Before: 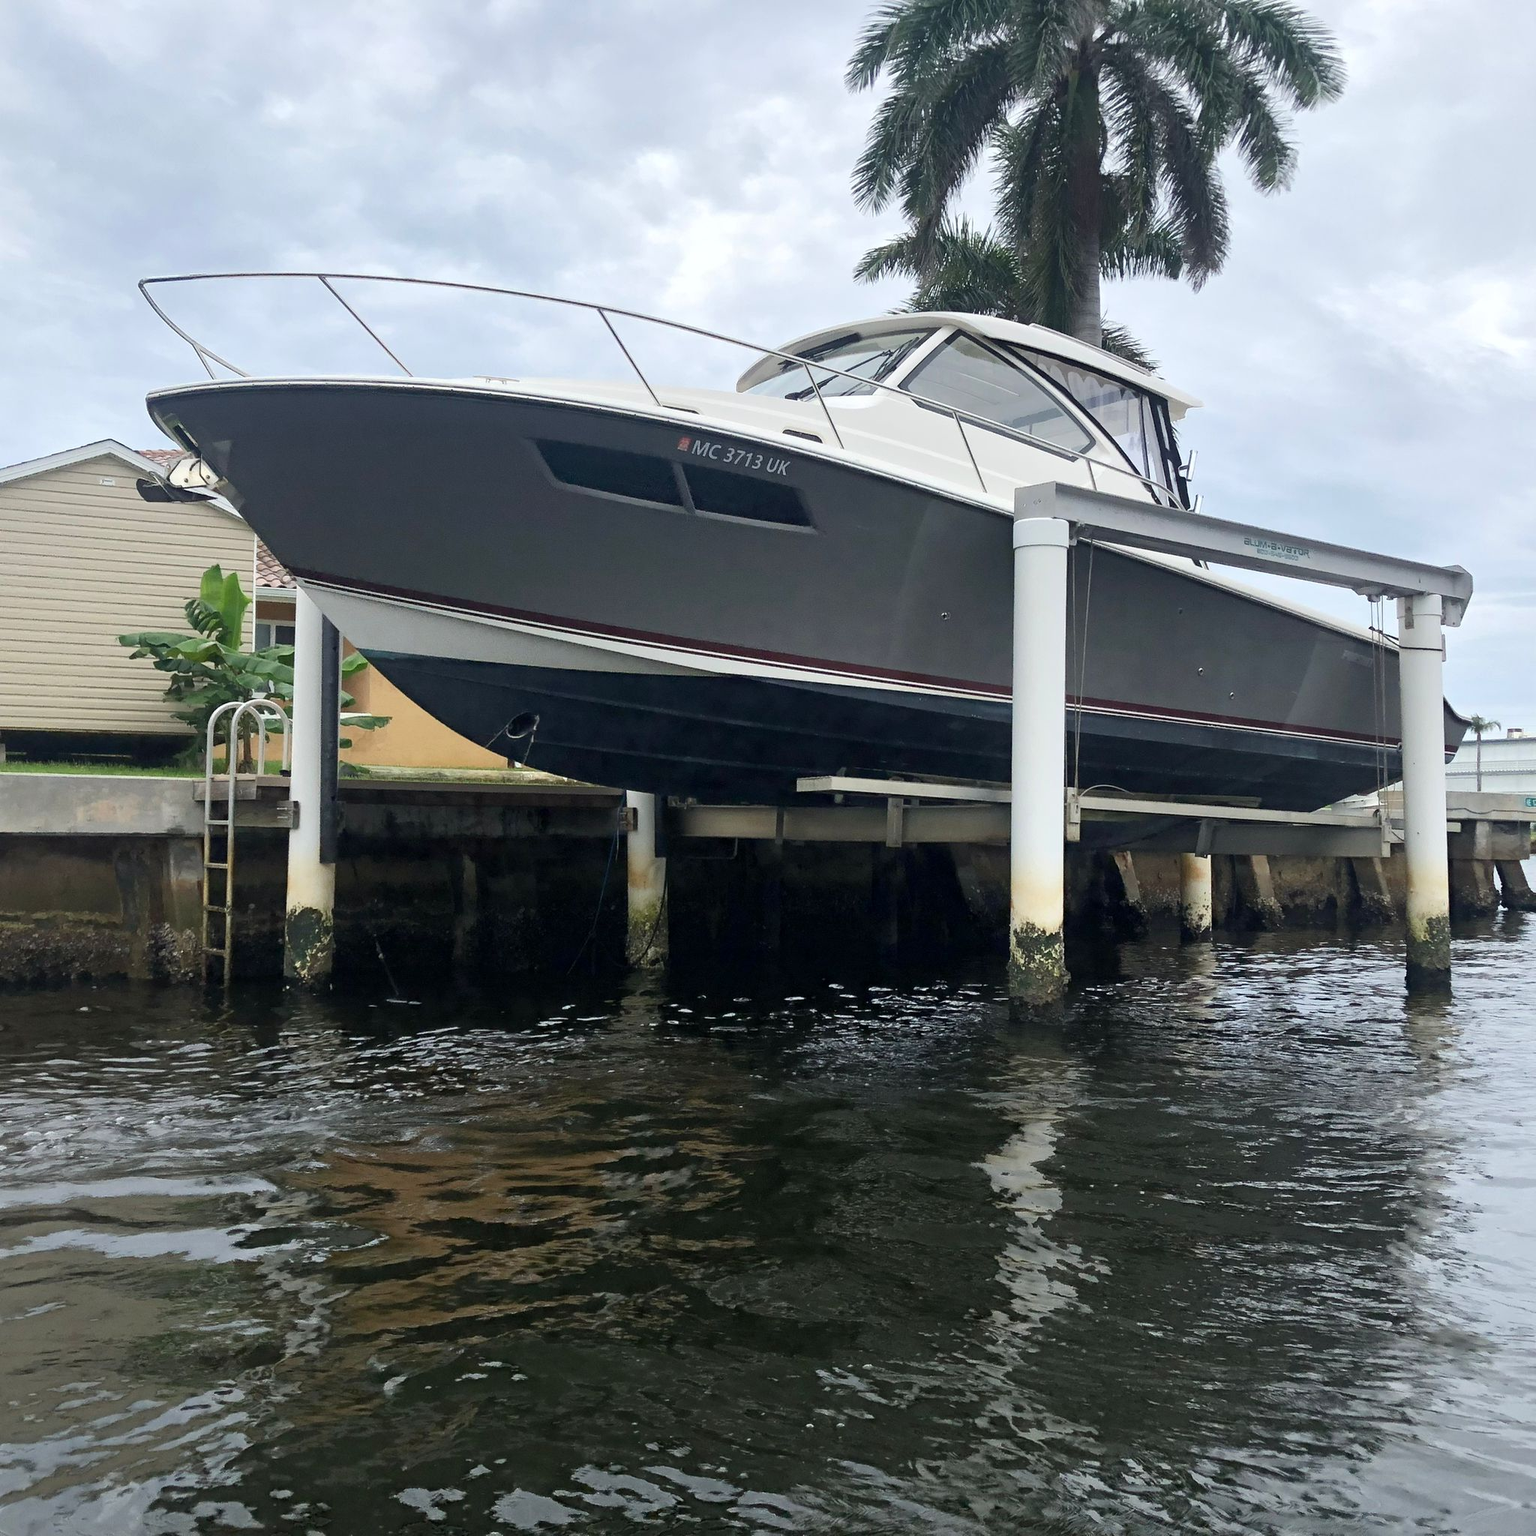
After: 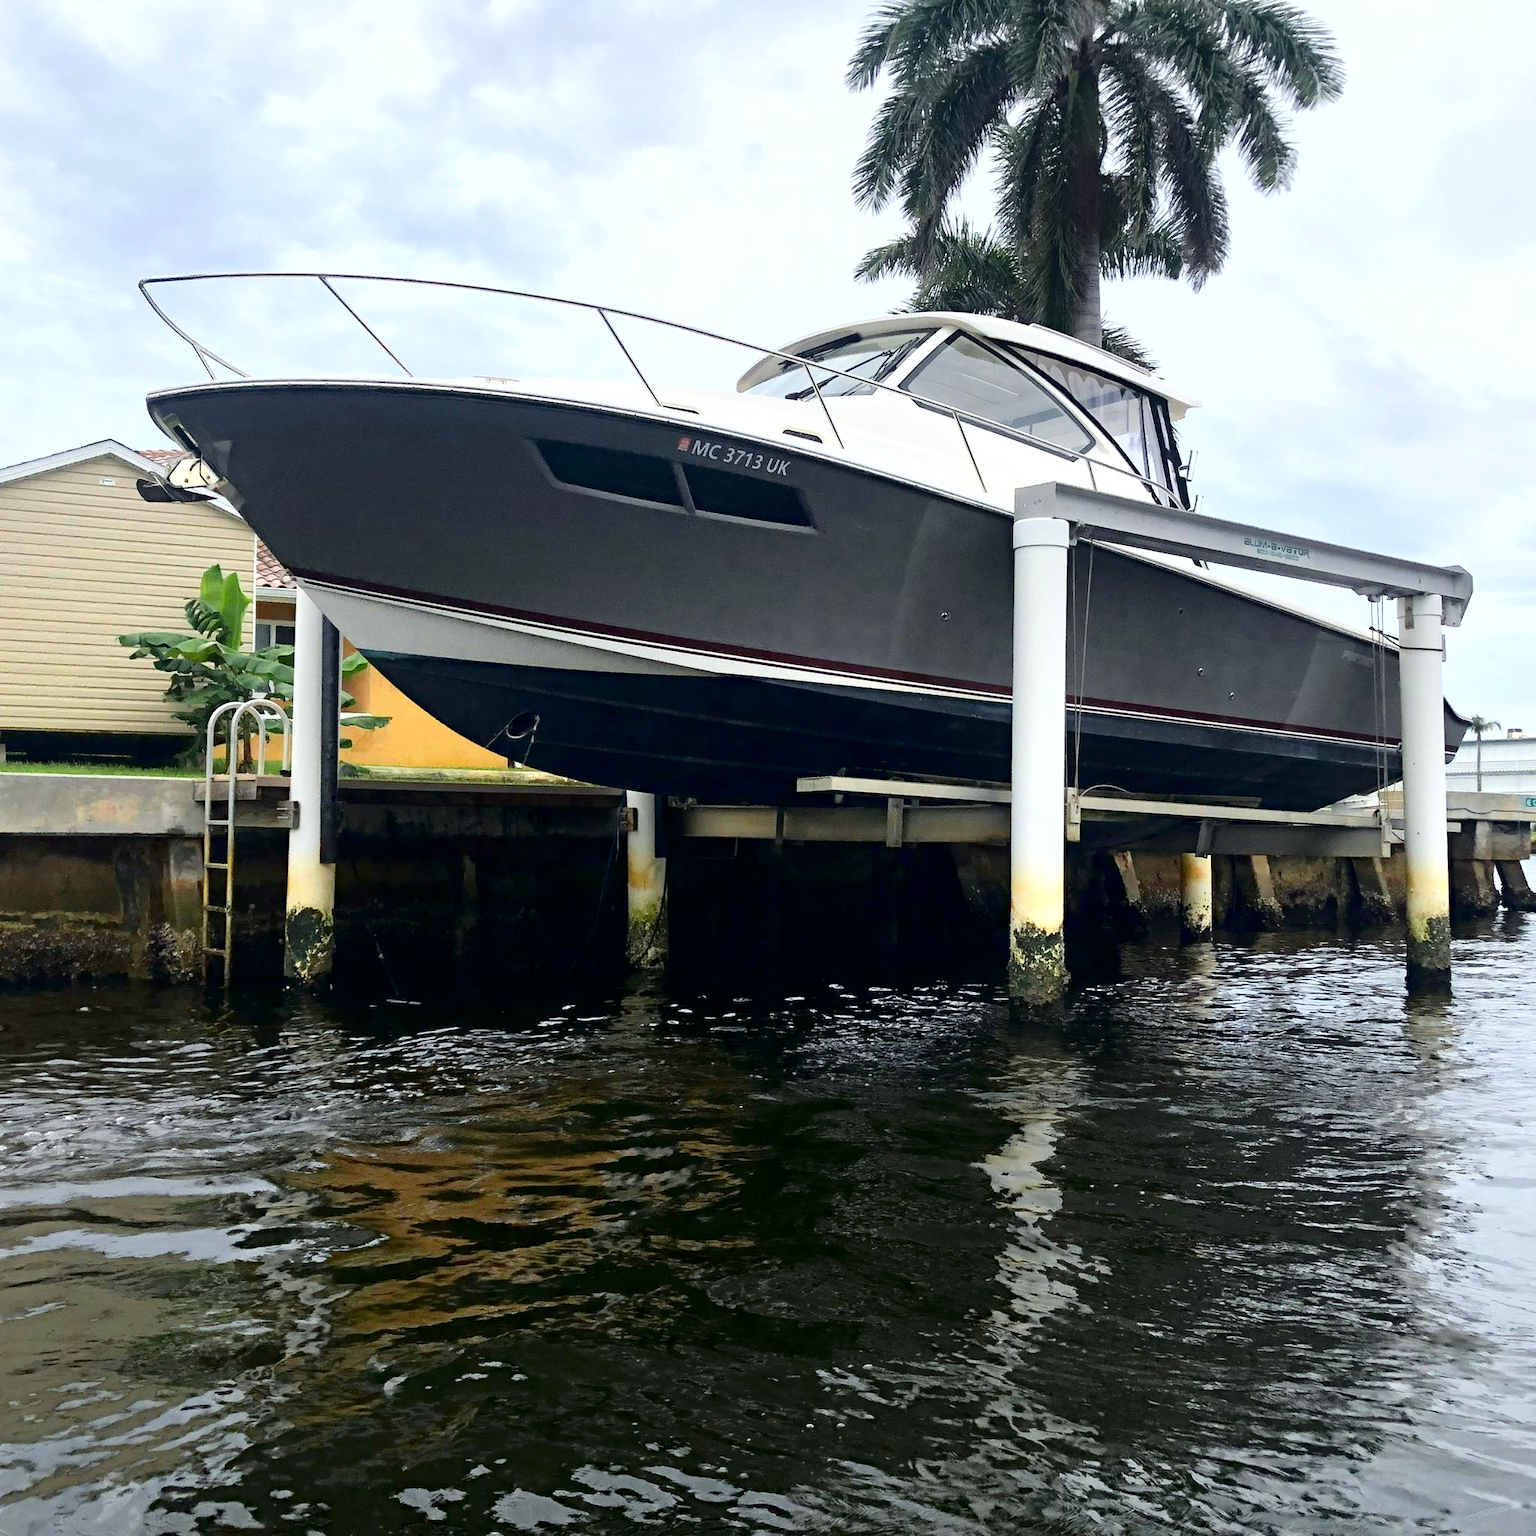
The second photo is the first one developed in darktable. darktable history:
color zones: curves: ch0 [(0.224, 0.526) (0.75, 0.5)]; ch1 [(0.055, 0.526) (0.224, 0.761) (0.377, 0.526) (0.75, 0.5)]
exposure: exposure 0.376 EV, compensate highlight preservation false
fill light: exposure -2 EV, width 8.6
haze removal: compatibility mode true, adaptive false
